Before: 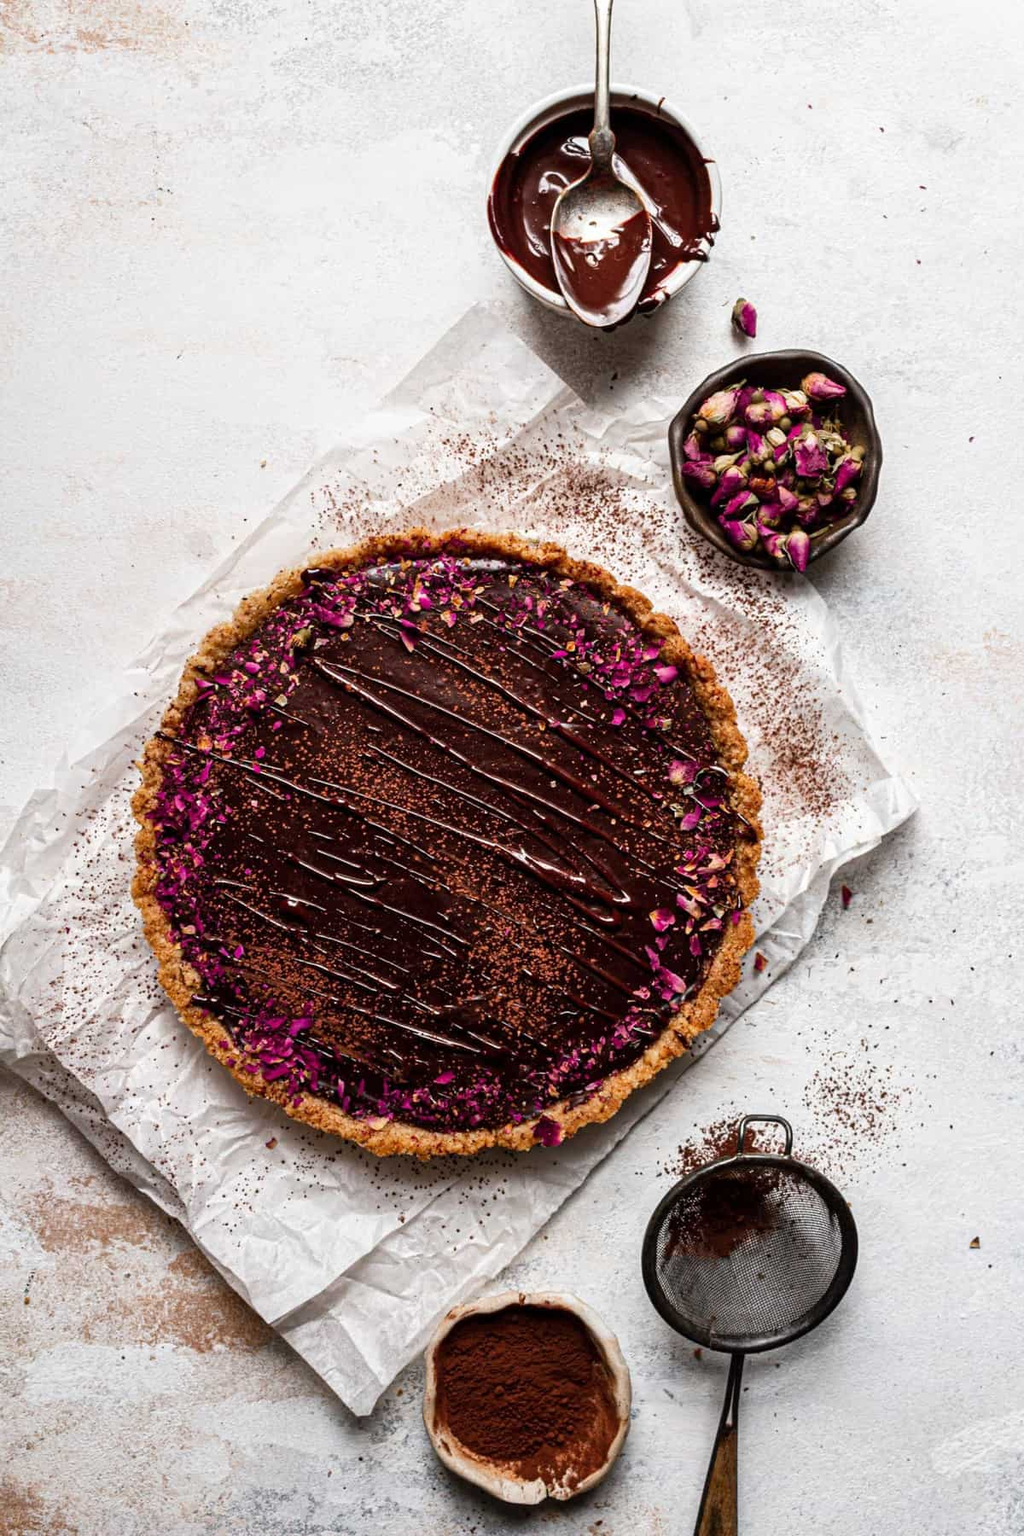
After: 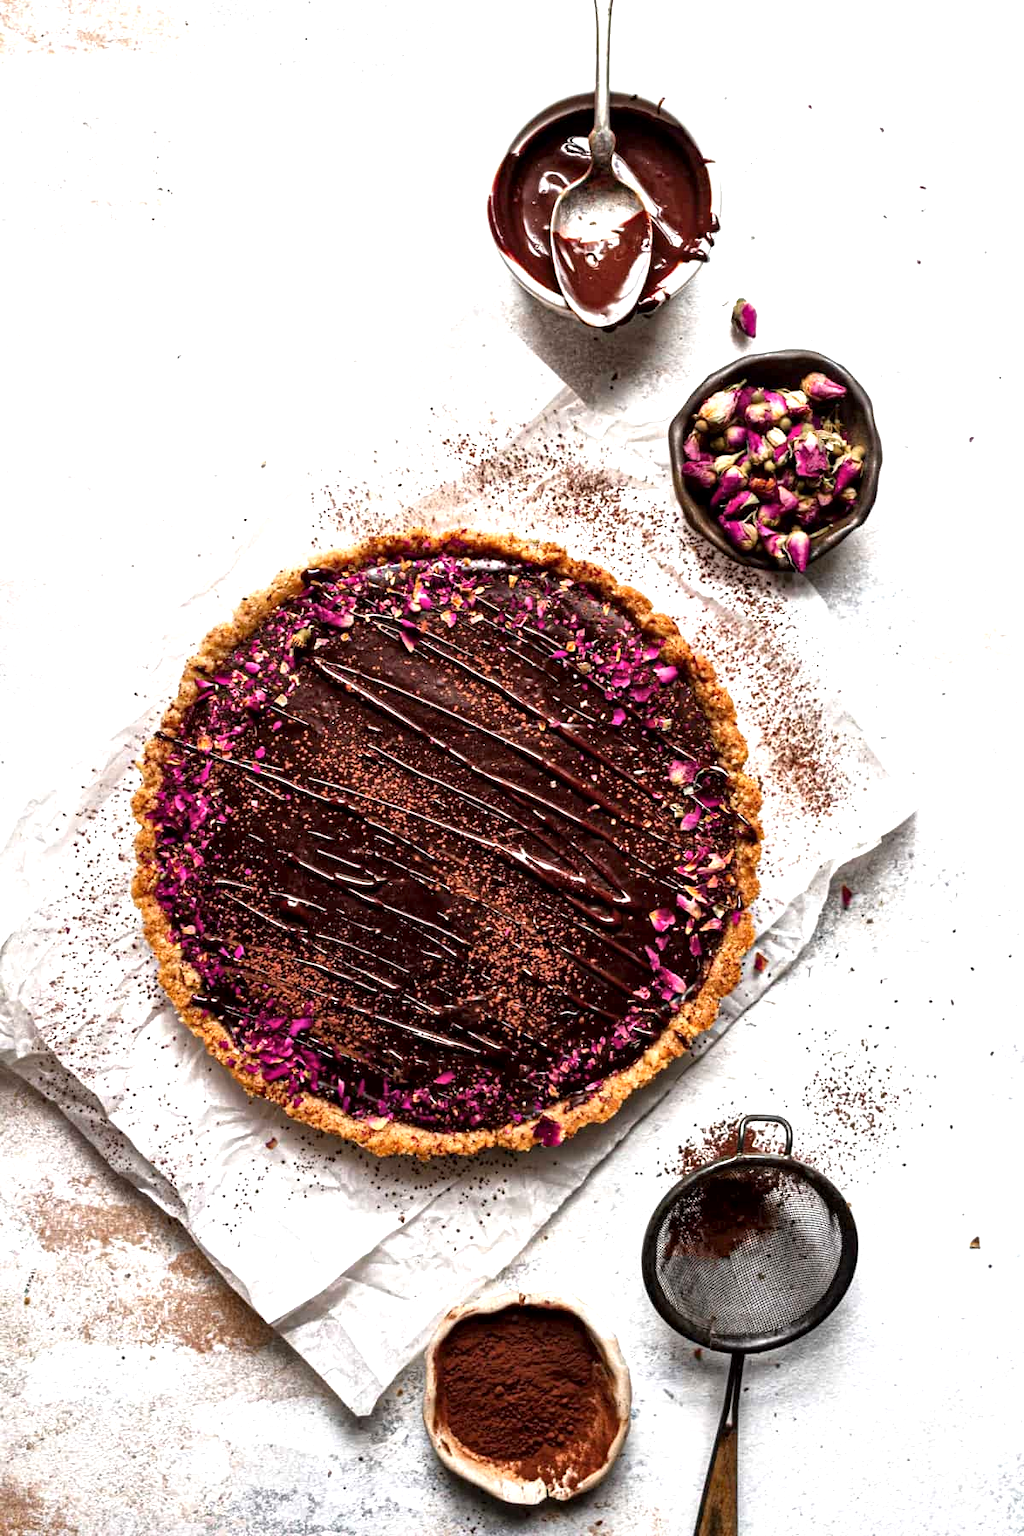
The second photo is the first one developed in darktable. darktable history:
local contrast: mode bilateral grid, contrast 25, coarseness 47, detail 151%, midtone range 0.2
exposure: black level correction 0, exposure 0.7 EV, compensate exposure bias true, compensate highlight preservation false
